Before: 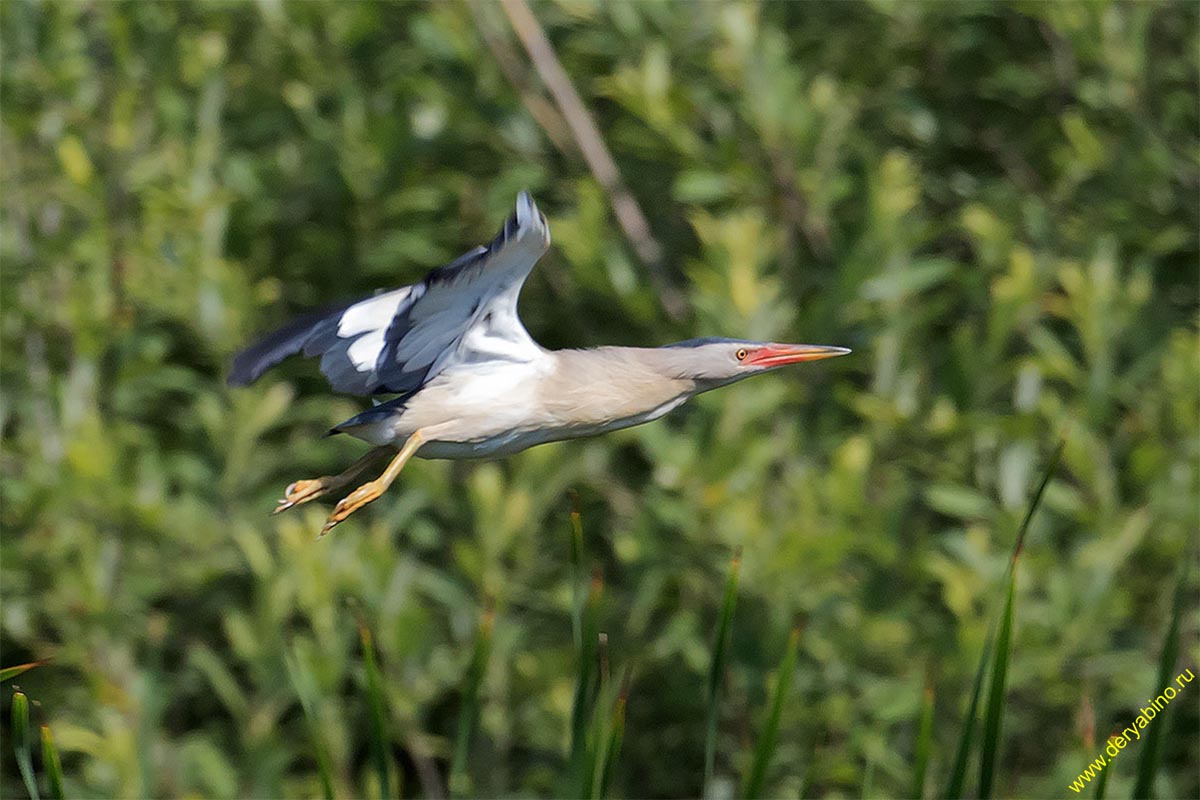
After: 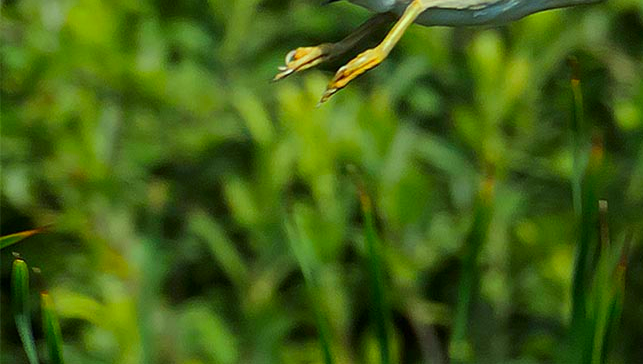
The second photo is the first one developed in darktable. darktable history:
color correction: highlights a* -10.98, highlights b* 9.94, saturation 1.72
contrast brightness saturation: contrast 0.064, brightness -0.006, saturation -0.239
crop and rotate: top 54.293%, right 46.411%, bottom 0.106%
